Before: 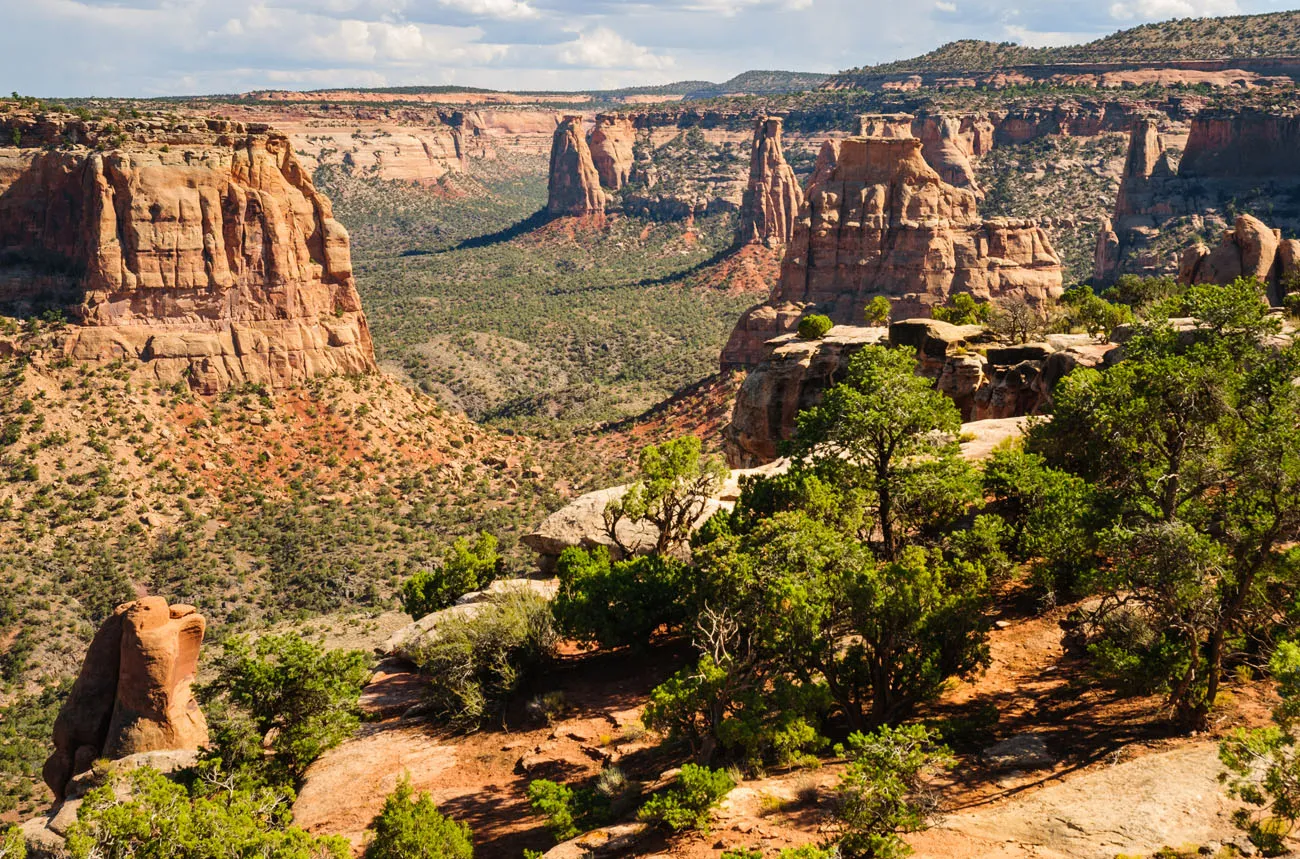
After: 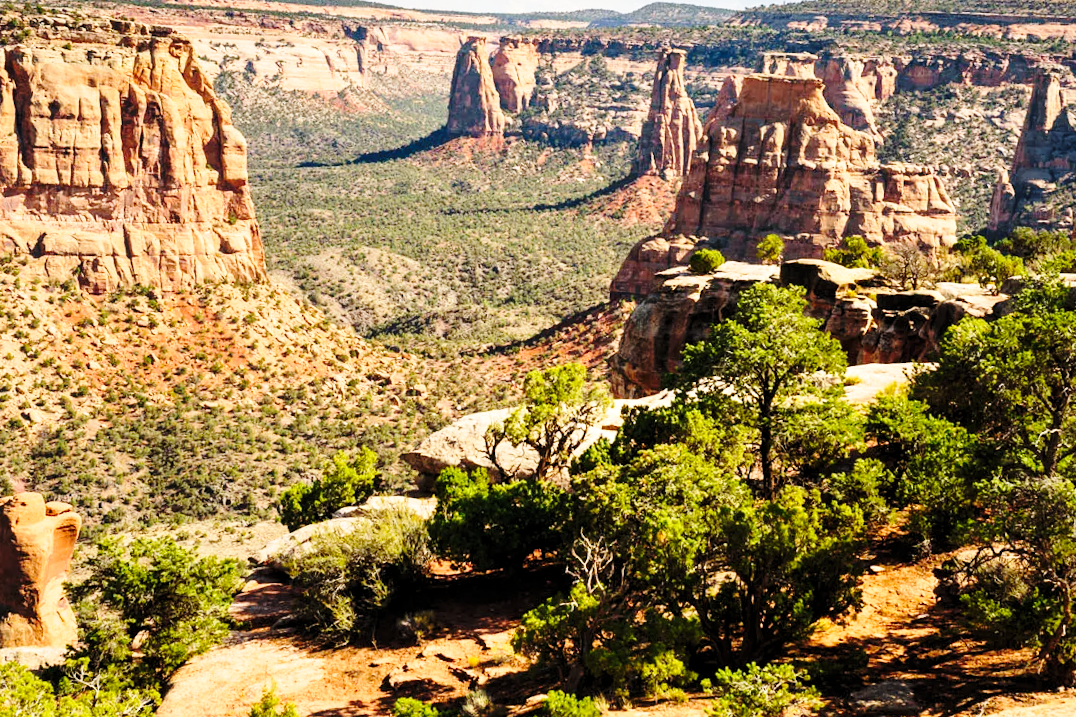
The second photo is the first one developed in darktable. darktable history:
crop and rotate: angle -3.3°, left 5.323%, top 5.227%, right 4.769%, bottom 4.151%
base curve: curves: ch0 [(0, 0) (0.028, 0.03) (0.121, 0.232) (0.46, 0.748) (0.859, 0.968) (1, 1)], preserve colors none
levels: black 0.086%, levels [0.026, 0.507, 0.987]
